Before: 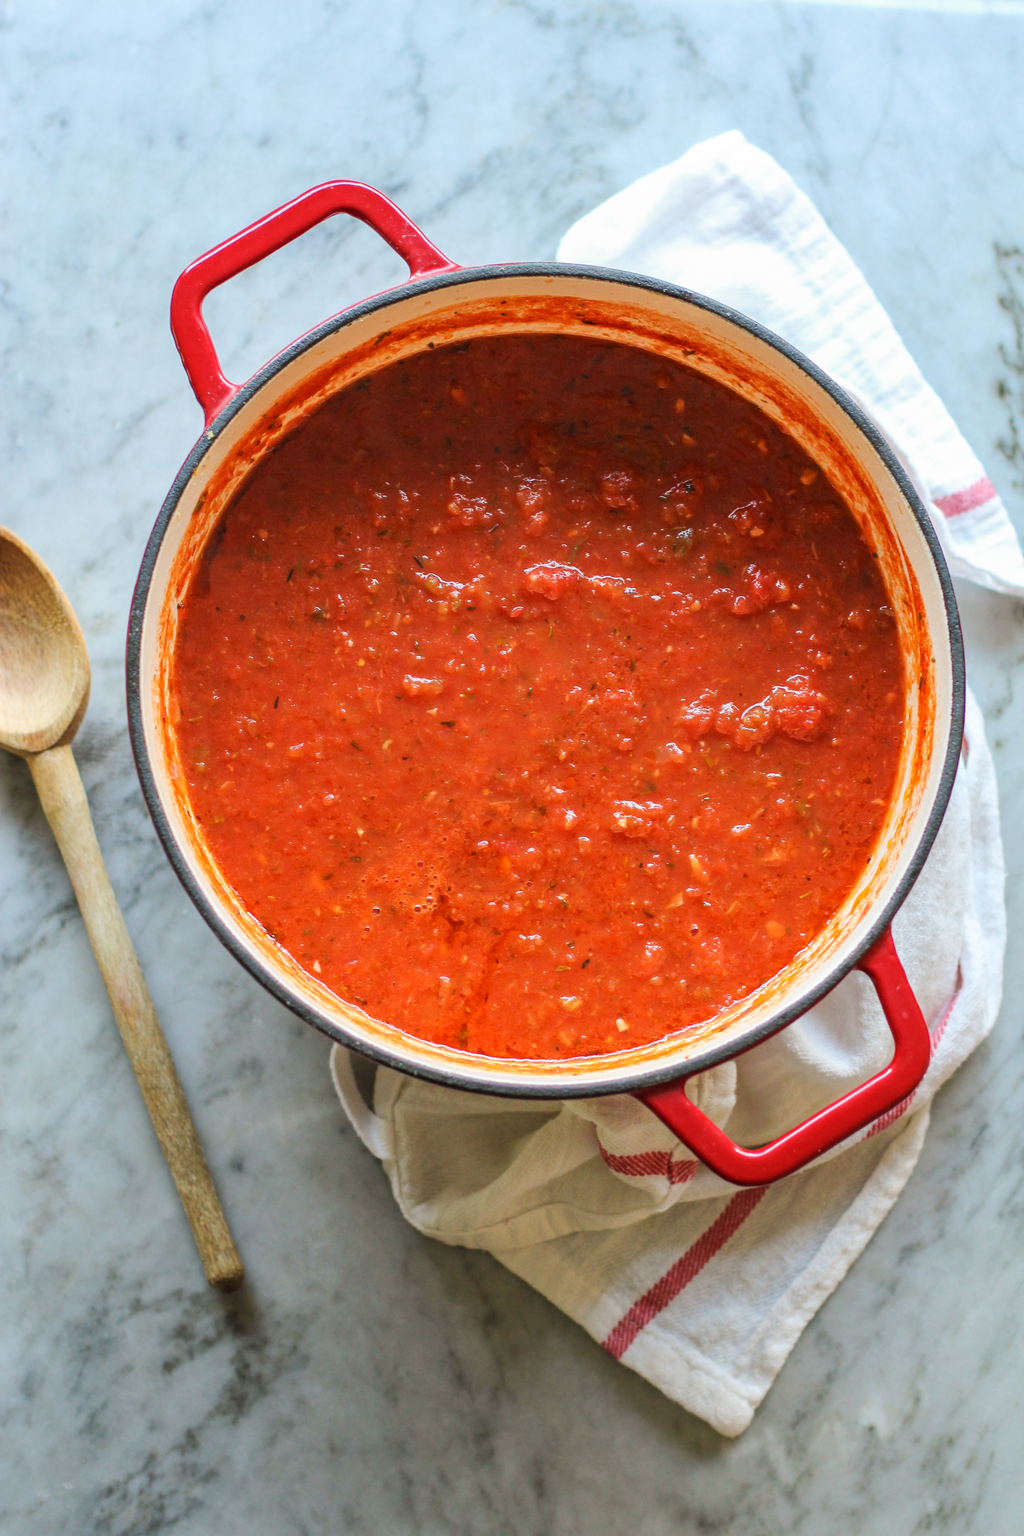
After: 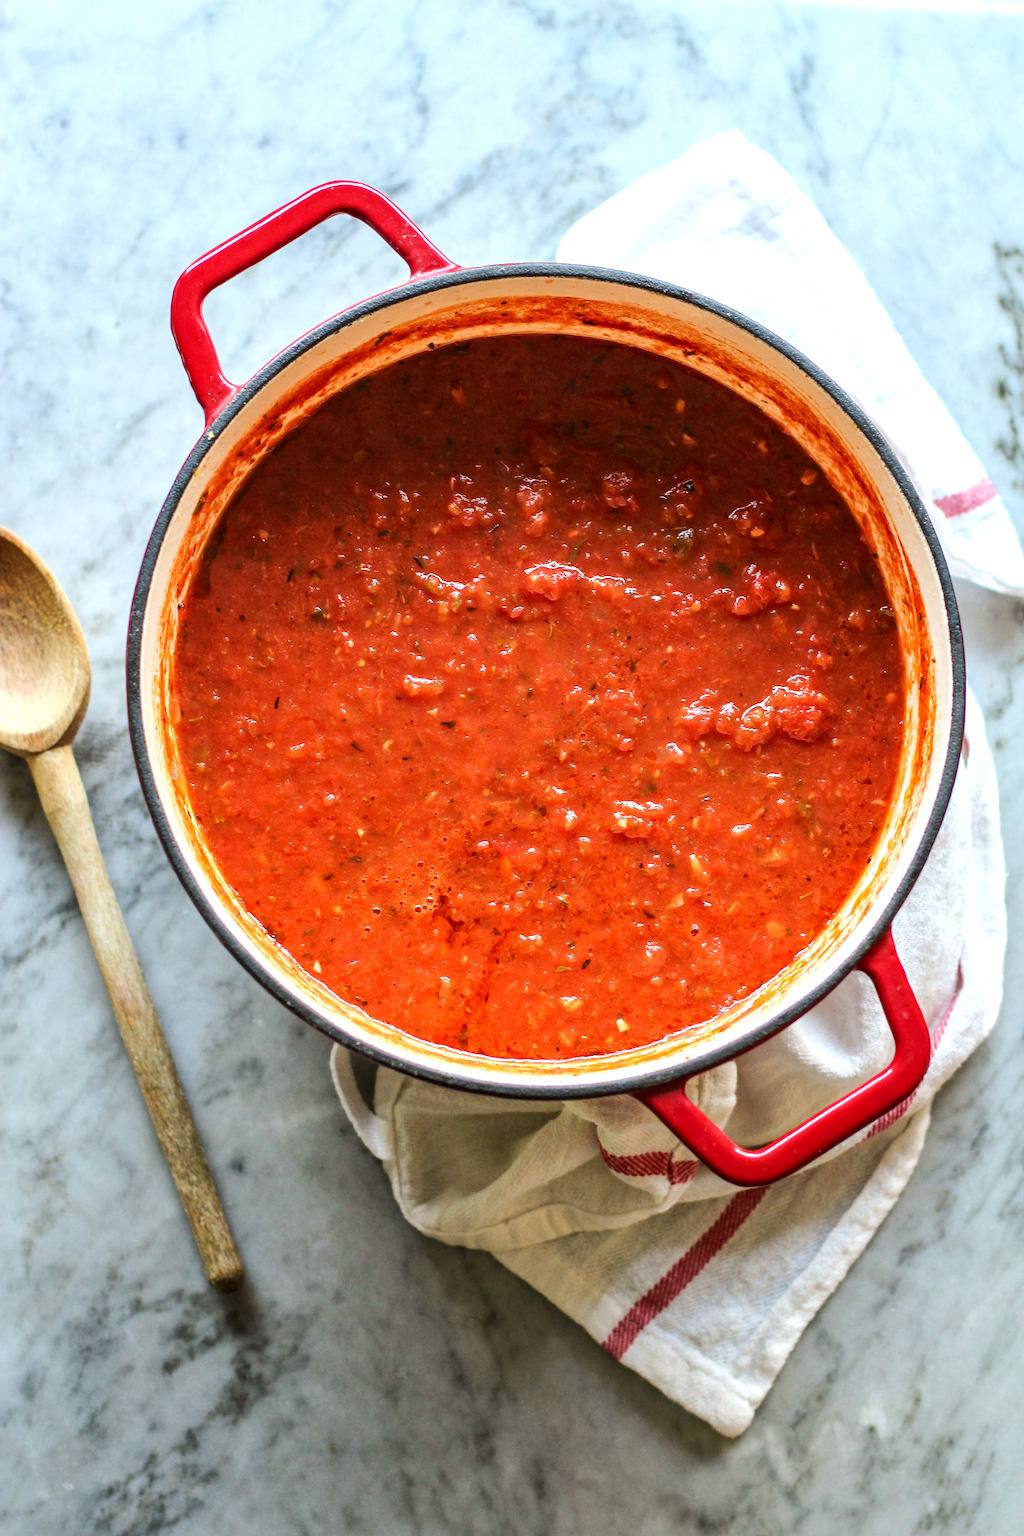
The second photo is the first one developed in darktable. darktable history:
white balance: emerald 1
local contrast: mode bilateral grid, contrast 20, coarseness 50, detail 120%, midtone range 0.2
tone equalizer: -8 EV -0.417 EV, -7 EV -0.389 EV, -6 EV -0.333 EV, -5 EV -0.222 EV, -3 EV 0.222 EV, -2 EV 0.333 EV, -1 EV 0.389 EV, +0 EV 0.417 EV, edges refinement/feathering 500, mask exposure compensation -1.57 EV, preserve details no
contrast brightness saturation: contrast 0.03, brightness -0.04
